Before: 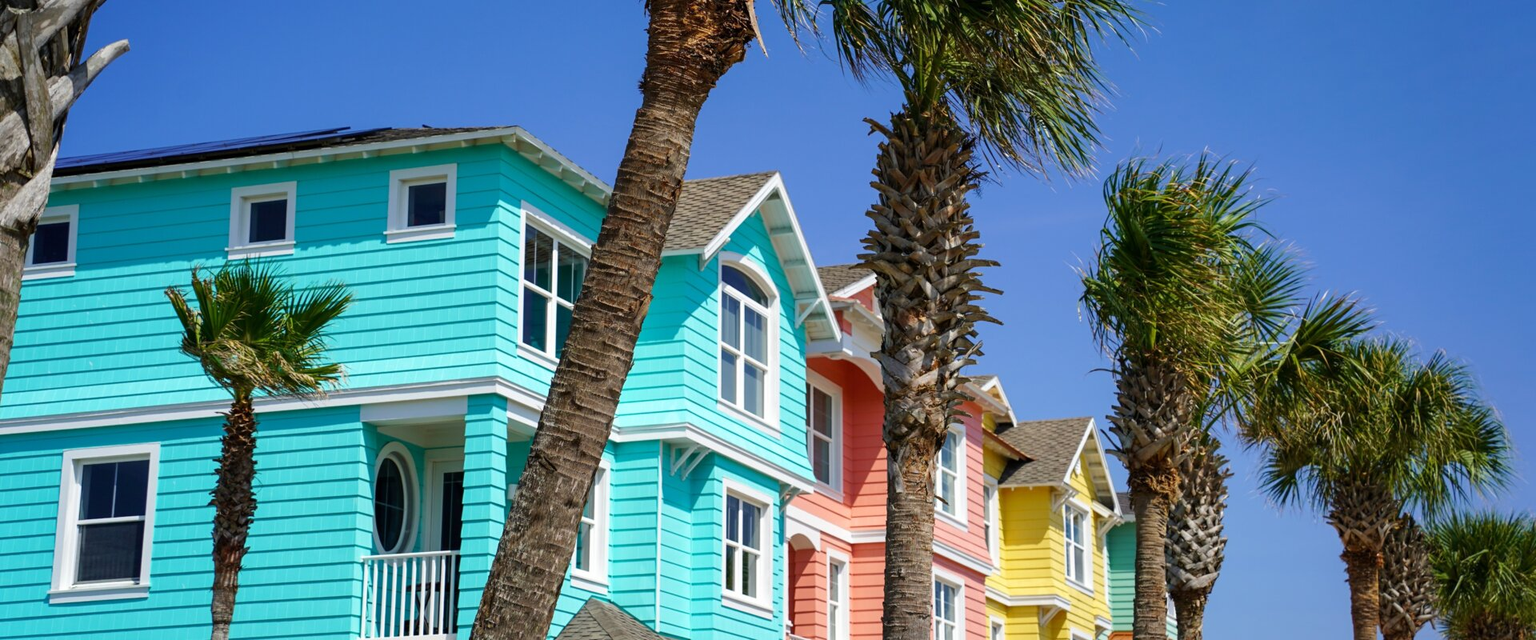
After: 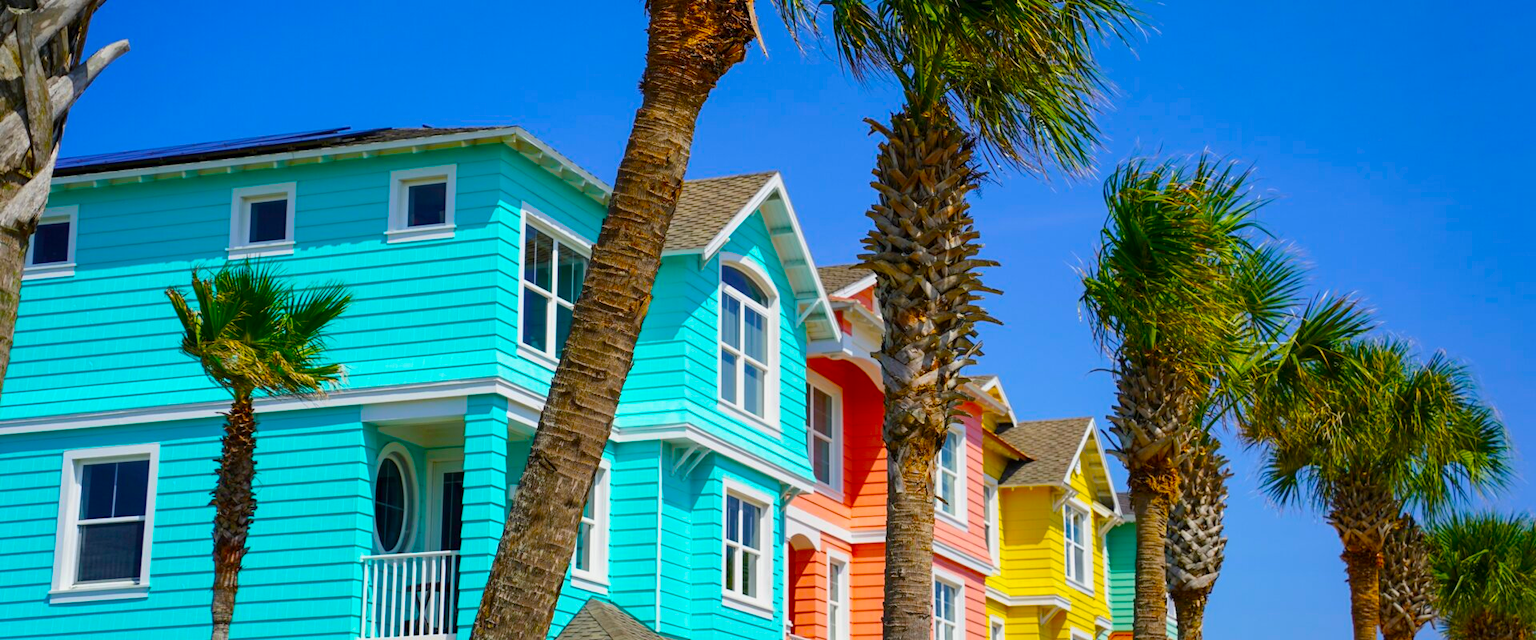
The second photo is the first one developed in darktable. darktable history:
local contrast: mode bilateral grid, contrast 10, coarseness 25, detail 110%, midtone range 0.2
color balance: input saturation 134.34%, contrast -10.04%, contrast fulcrum 19.67%, output saturation 133.51%
